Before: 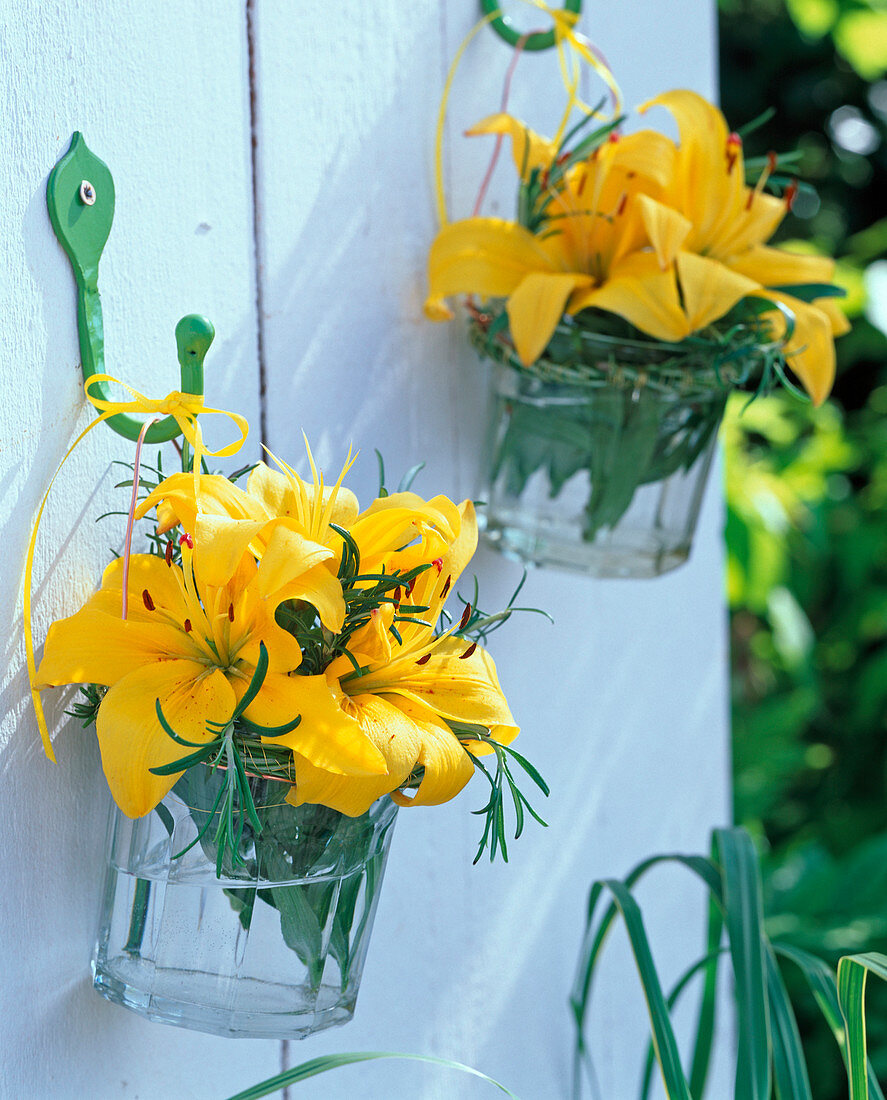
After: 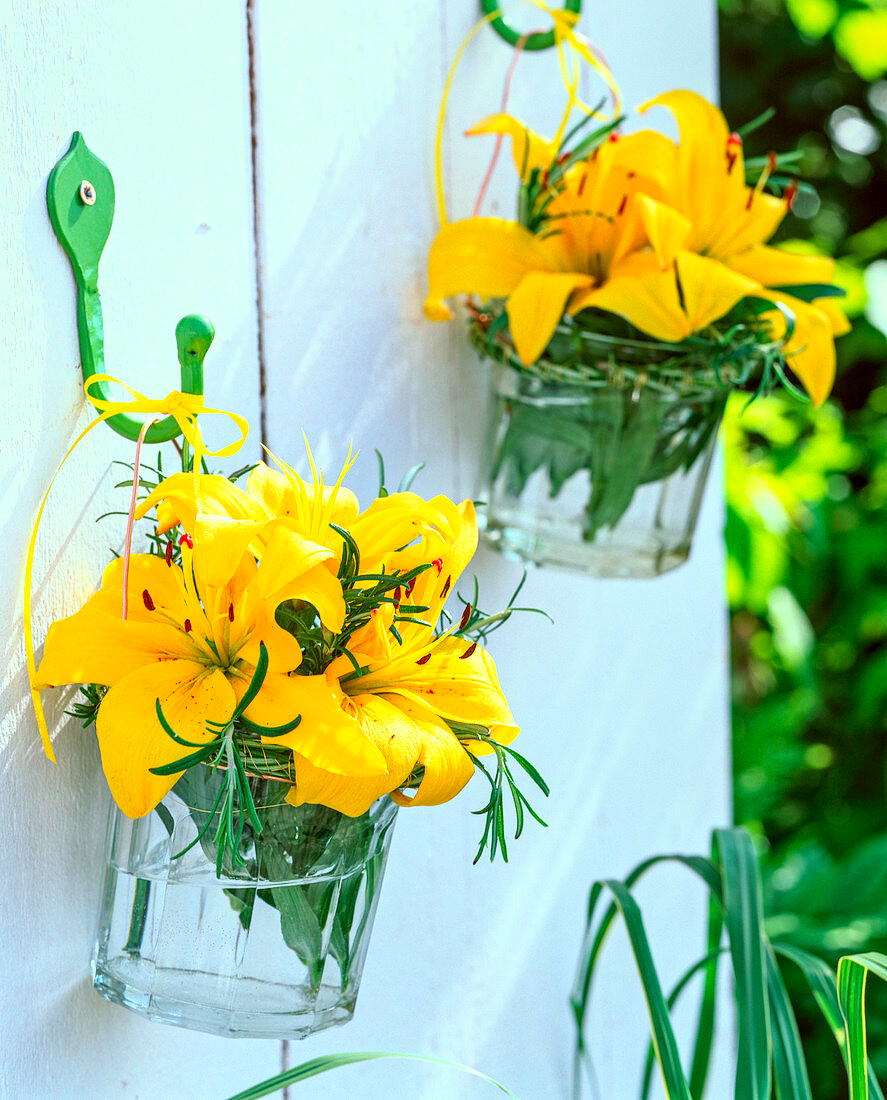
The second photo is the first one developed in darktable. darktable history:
contrast brightness saturation: contrast 0.235, brightness 0.252, saturation 0.374
color correction: highlights a* -1.32, highlights b* 10.34, shadows a* 0.49, shadows b* 18.86
local contrast: highlights 34%, detail 135%
